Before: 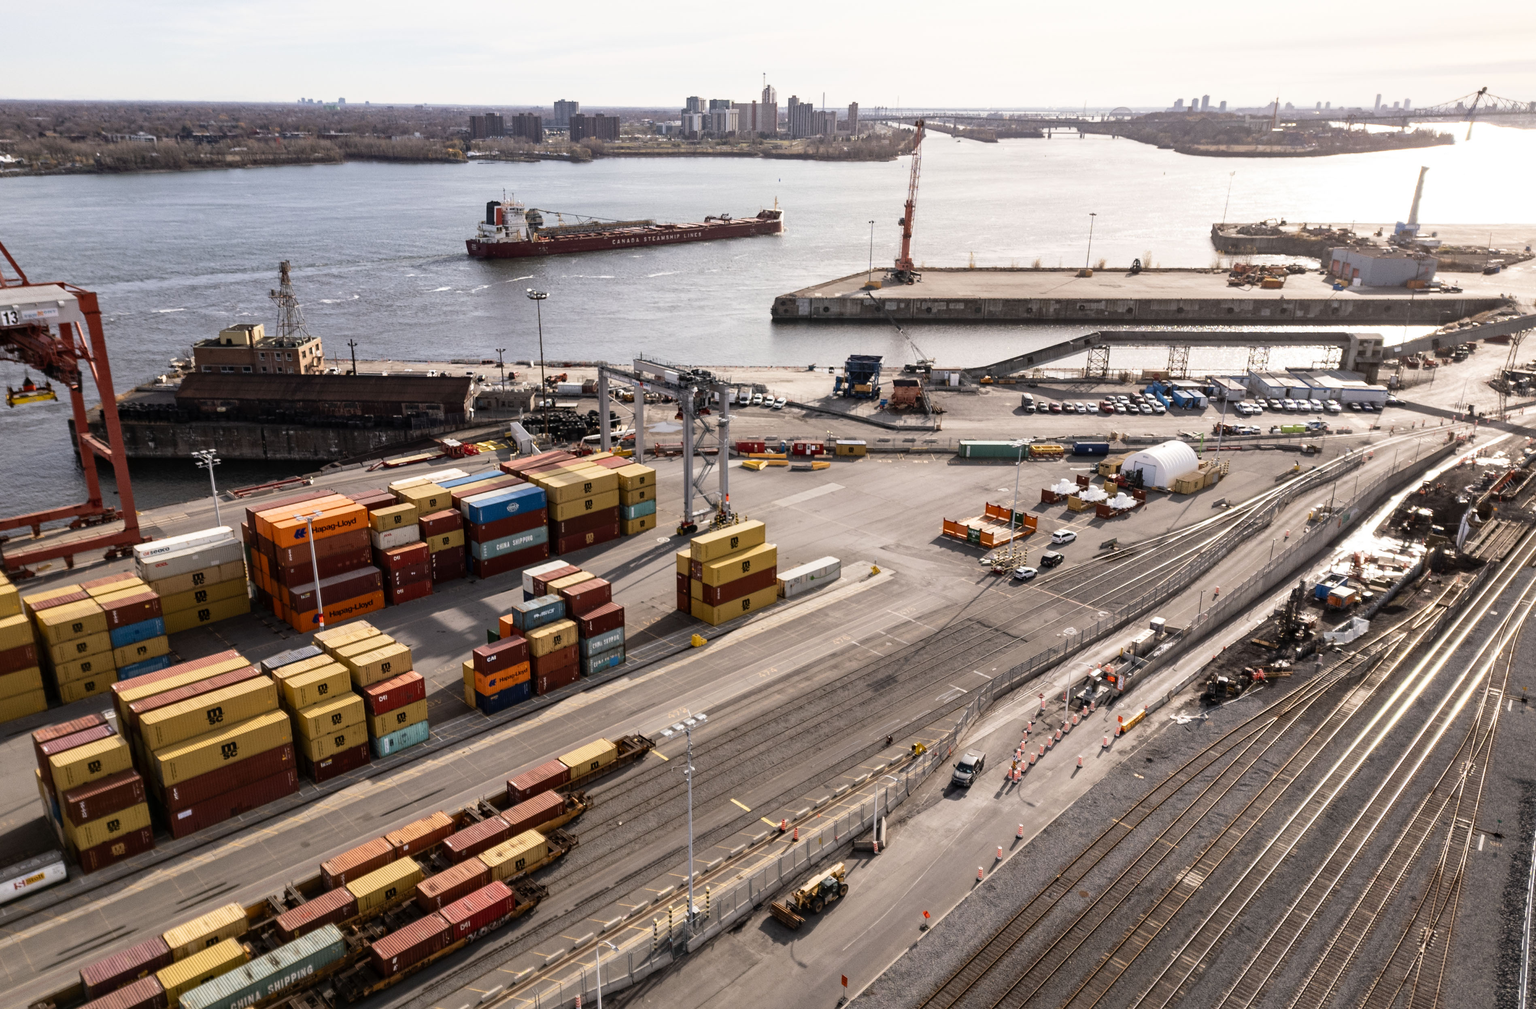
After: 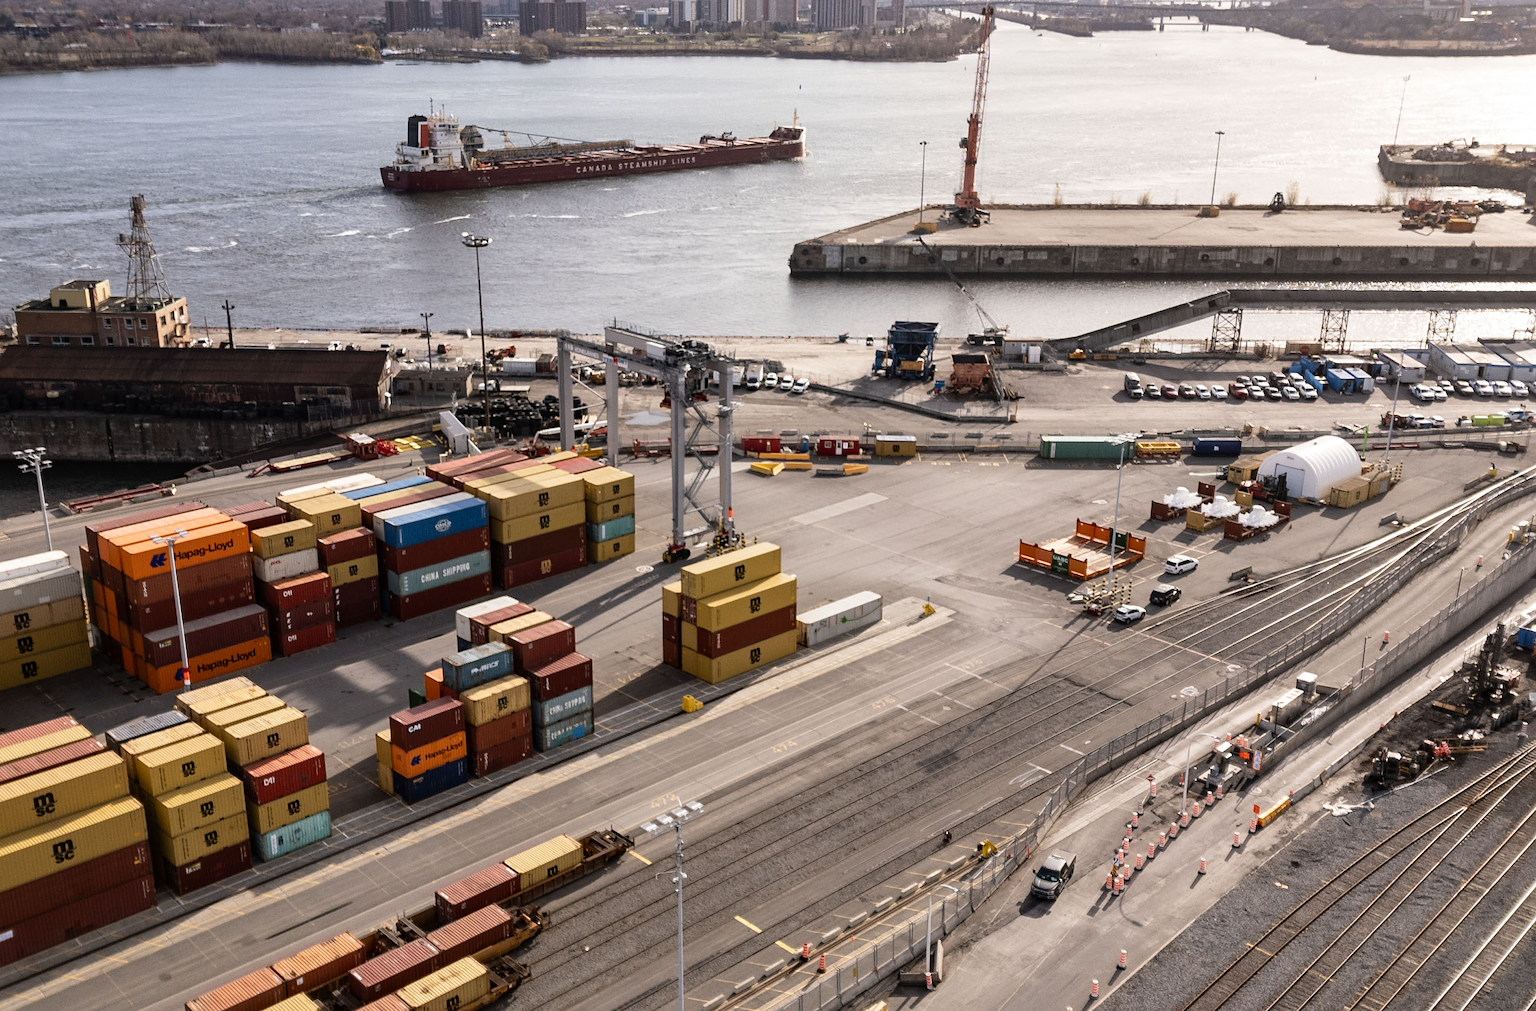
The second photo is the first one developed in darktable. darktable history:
crop and rotate: left 11.867%, top 11.429%, right 13.44%, bottom 13.694%
sharpen: amount 0.208
